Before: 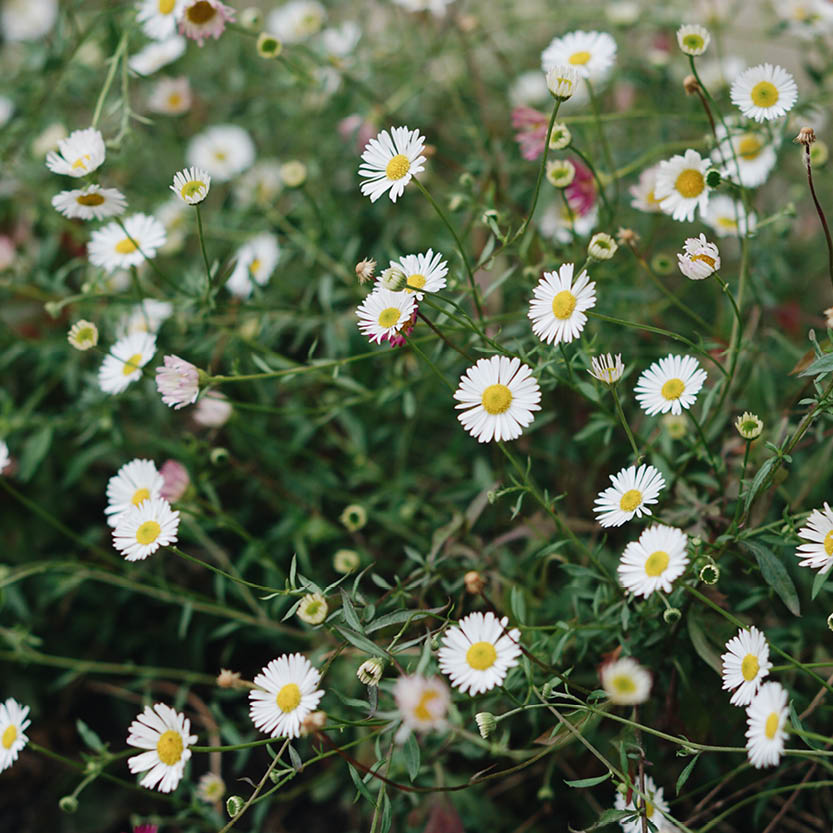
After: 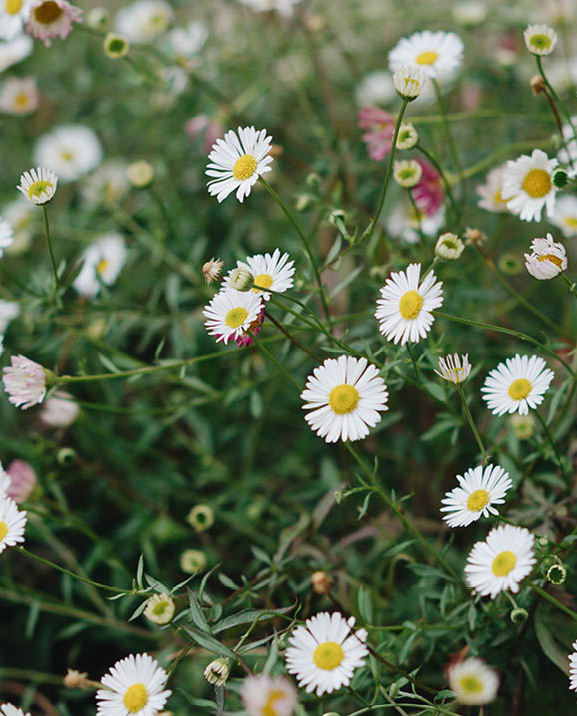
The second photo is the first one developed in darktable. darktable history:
contrast brightness saturation: contrast -0.02, brightness -0.01, saturation 0.03
crop: left 18.479%, right 12.2%, bottom 13.971%
